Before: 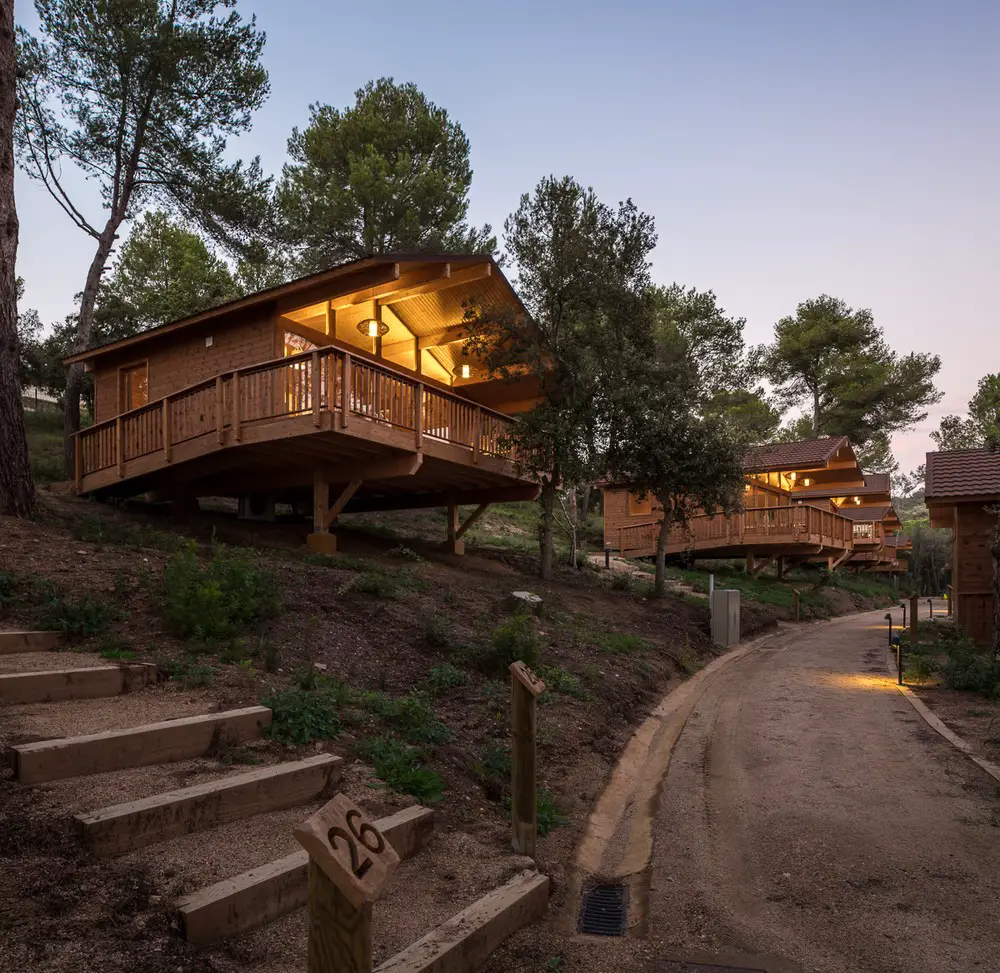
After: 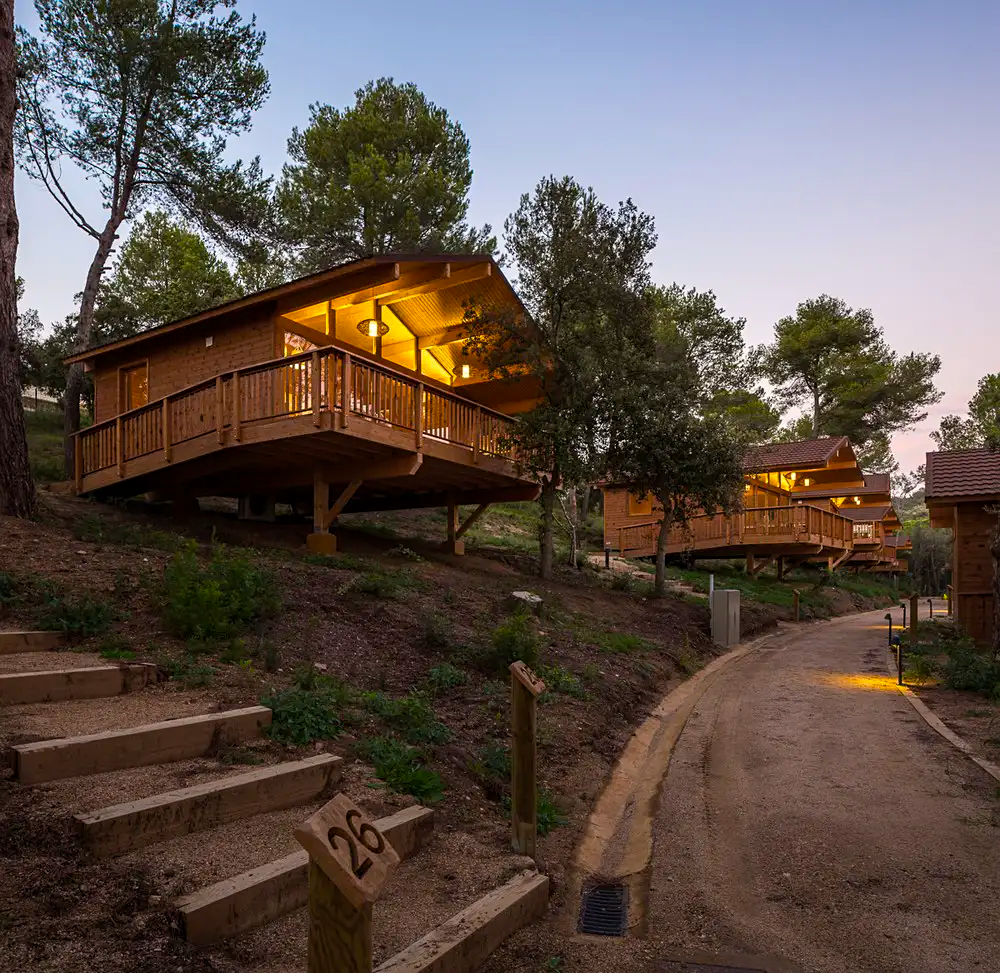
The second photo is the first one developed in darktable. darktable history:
sharpen: amount 0.201
color balance rgb: shadows lift › hue 86.75°, perceptual saturation grading › global saturation 29.53%, global vibrance 14.211%
